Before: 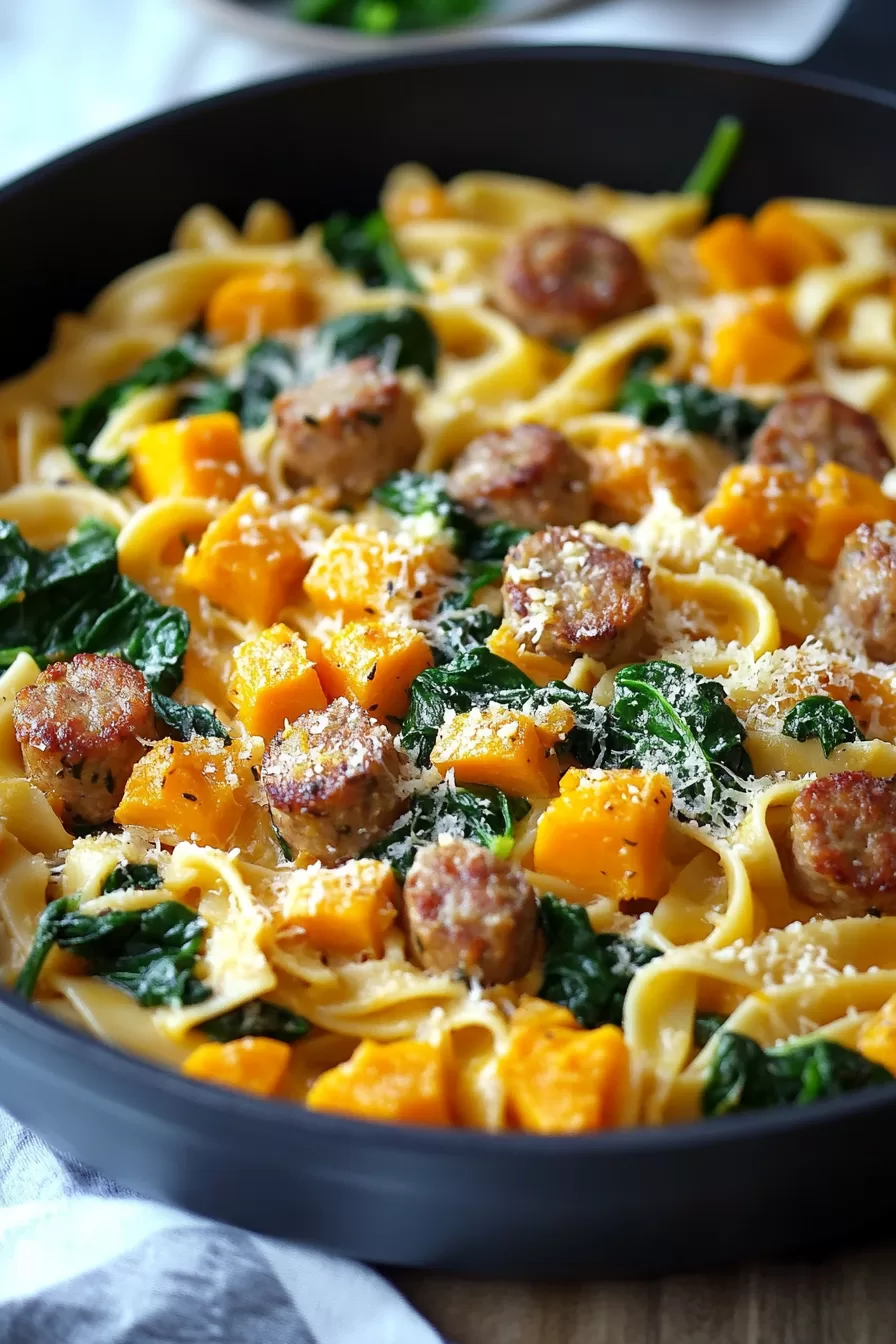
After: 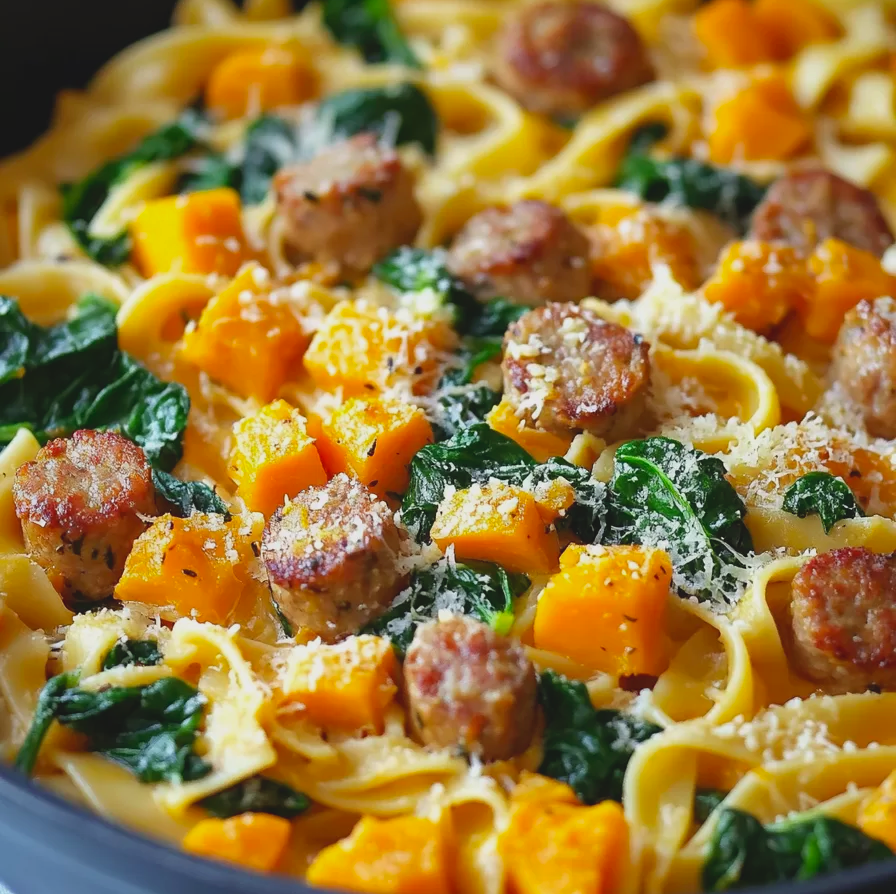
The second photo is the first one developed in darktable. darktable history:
lowpass: radius 0.1, contrast 0.85, saturation 1.1, unbound 0
crop: top 16.727%, bottom 16.727%
white balance: emerald 1
